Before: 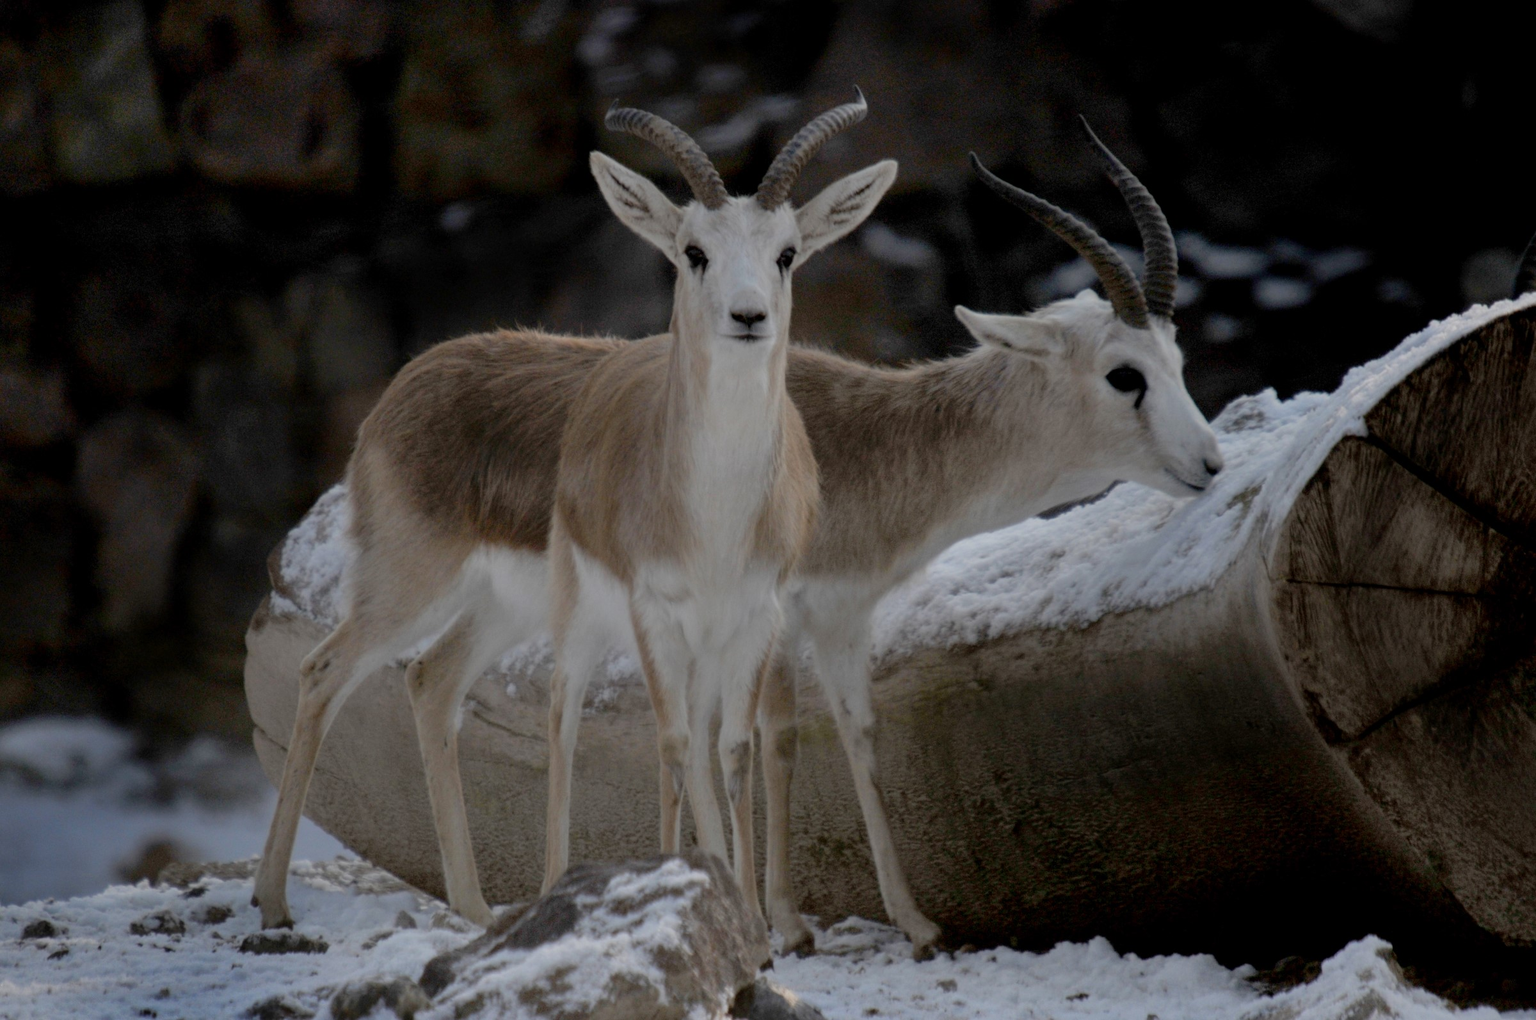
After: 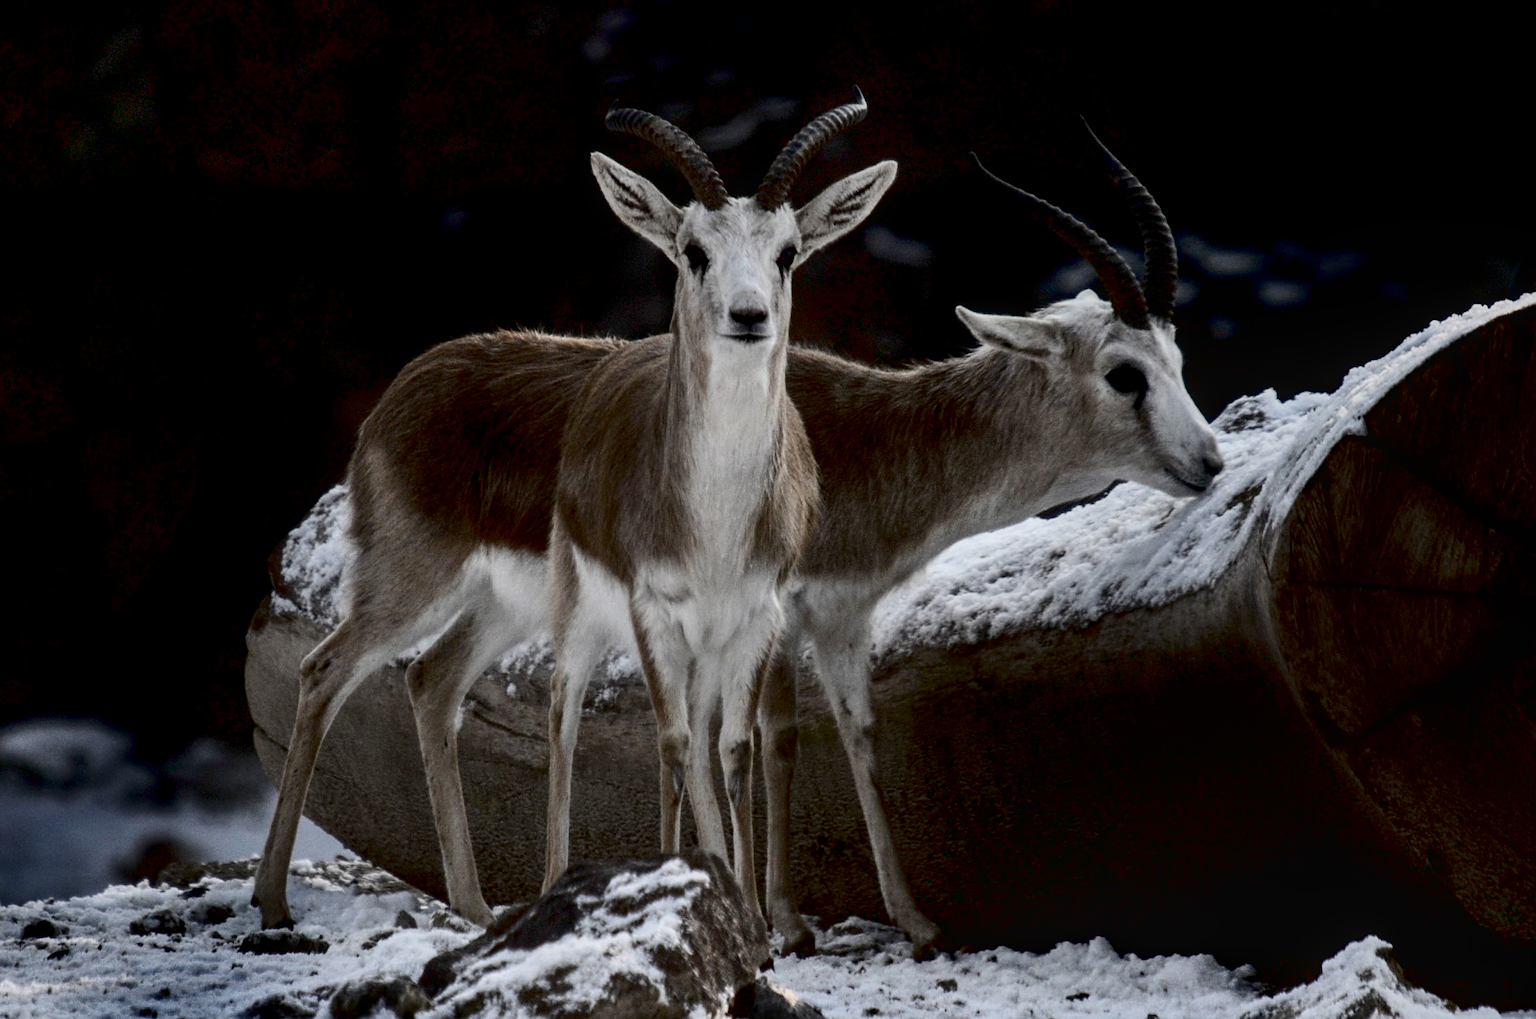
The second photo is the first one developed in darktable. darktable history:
sharpen: on, module defaults
contrast brightness saturation: contrast 0.508, saturation -0.096
exposure: black level correction 0.016, exposure -0.007 EV, compensate exposure bias true, compensate highlight preservation false
local contrast: on, module defaults
